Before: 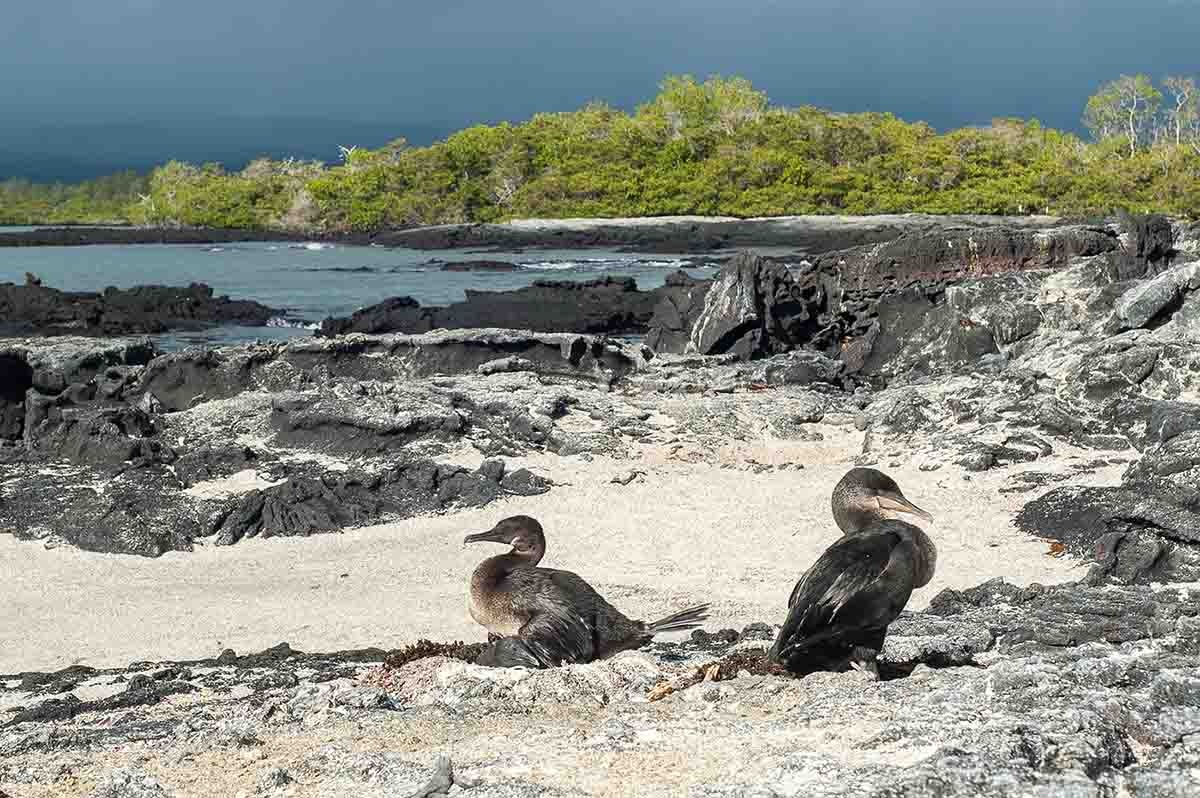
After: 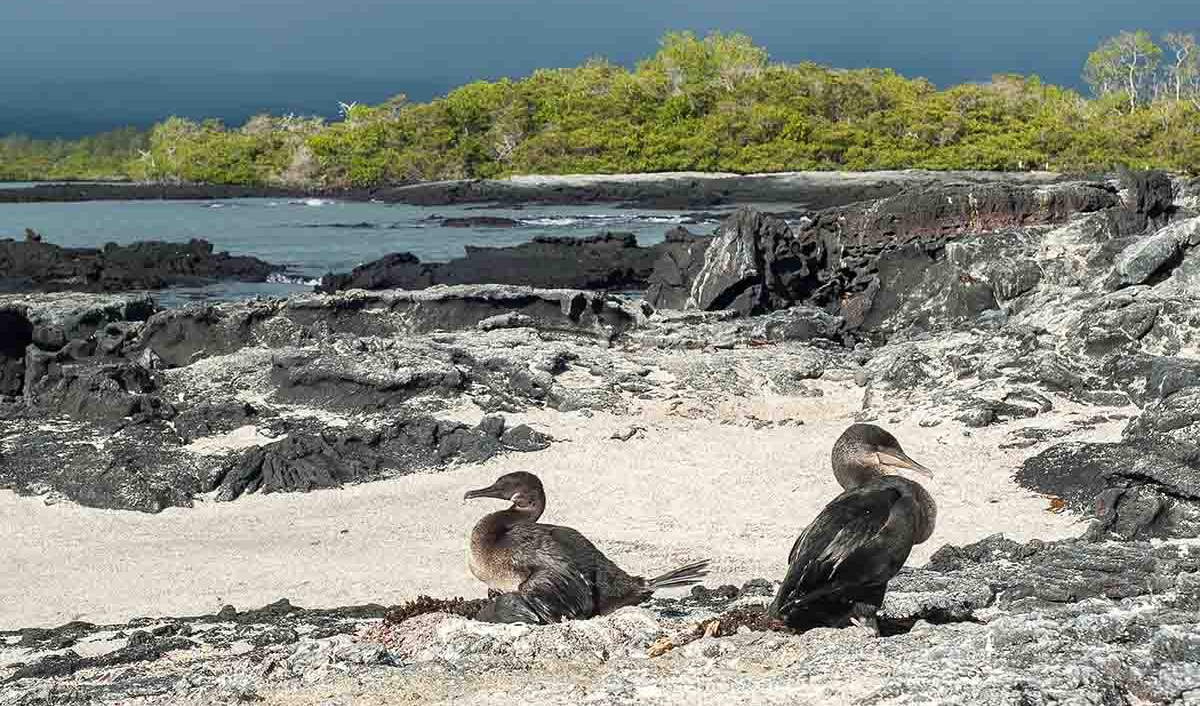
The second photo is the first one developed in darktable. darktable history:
crop and rotate: top 5.581%, bottom 5.926%
